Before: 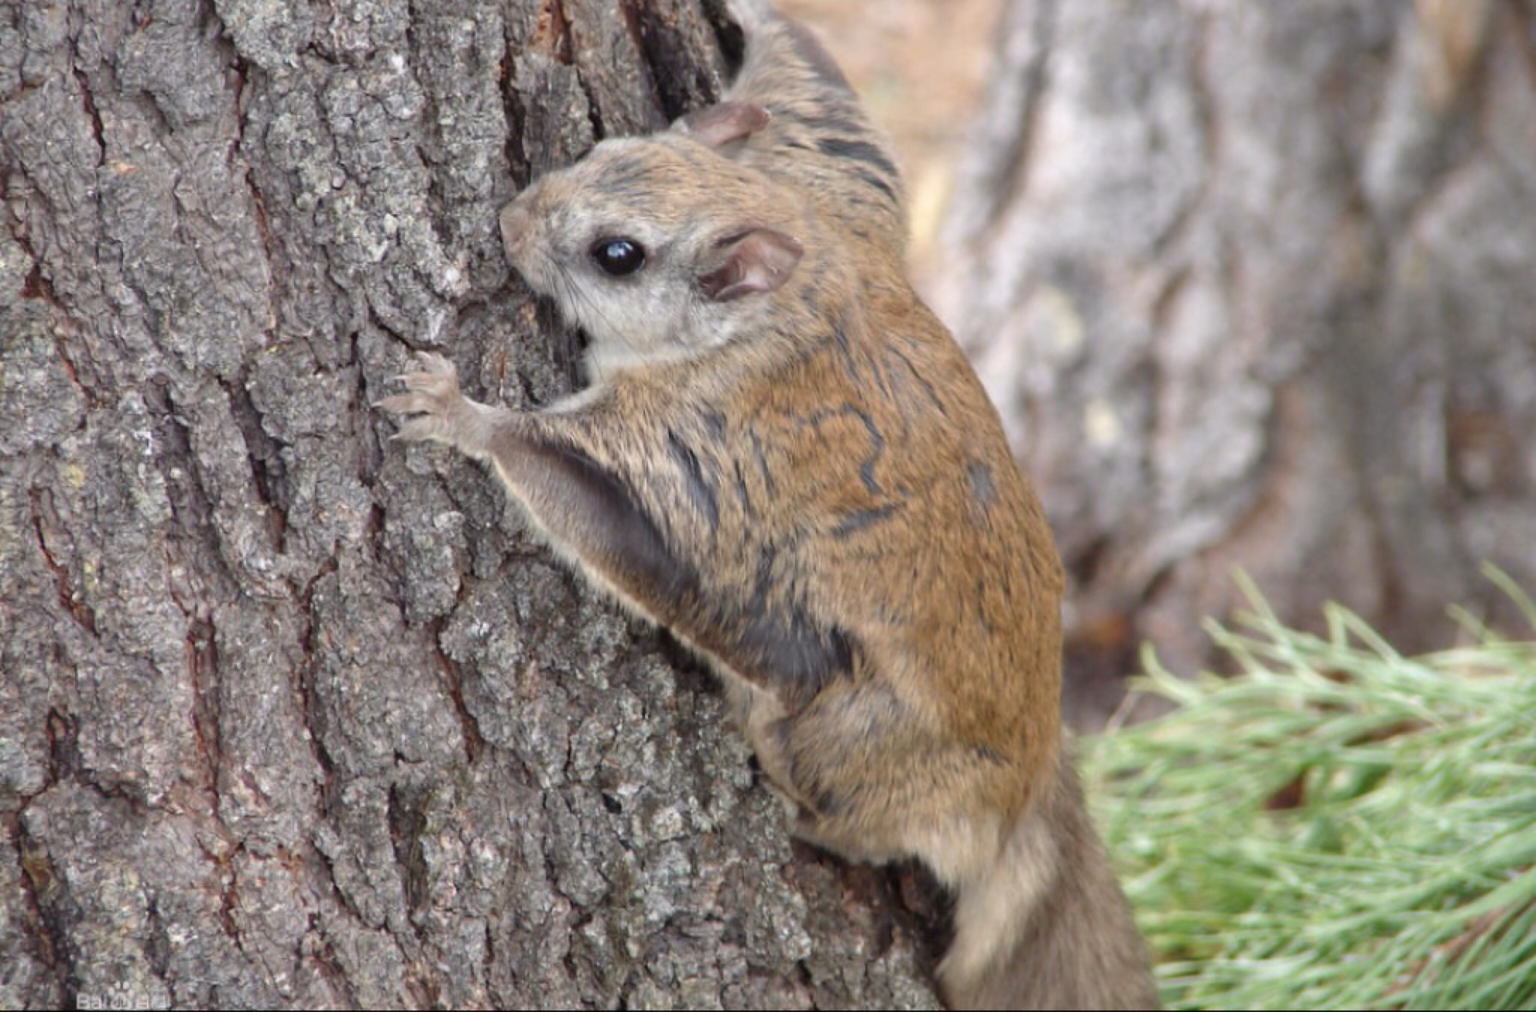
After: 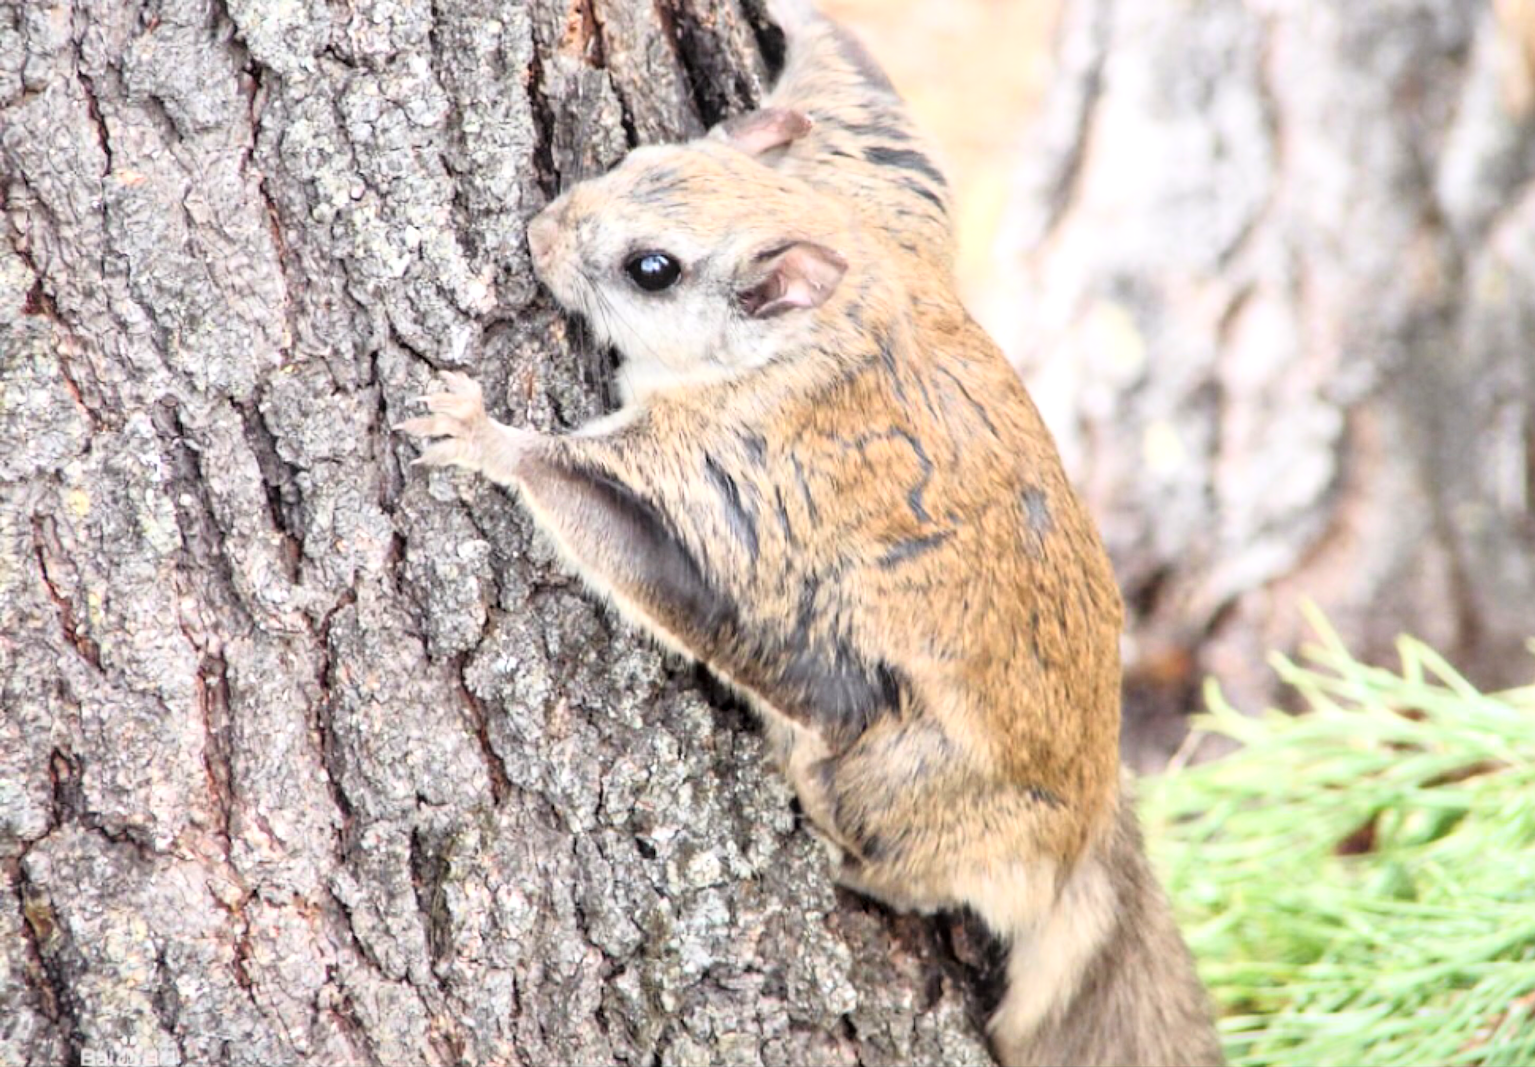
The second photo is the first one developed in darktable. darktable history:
tone equalizer: edges refinement/feathering 500, mask exposure compensation -1.57 EV, preserve details no
local contrast: on, module defaults
base curve: curves: ch0 [(0, 0) (0.012, 0.01) (0.073, 0.168) (0.31, 0.711) (0.645, 0.957) (1, 1)]
crop and rotate: right 5.213%
